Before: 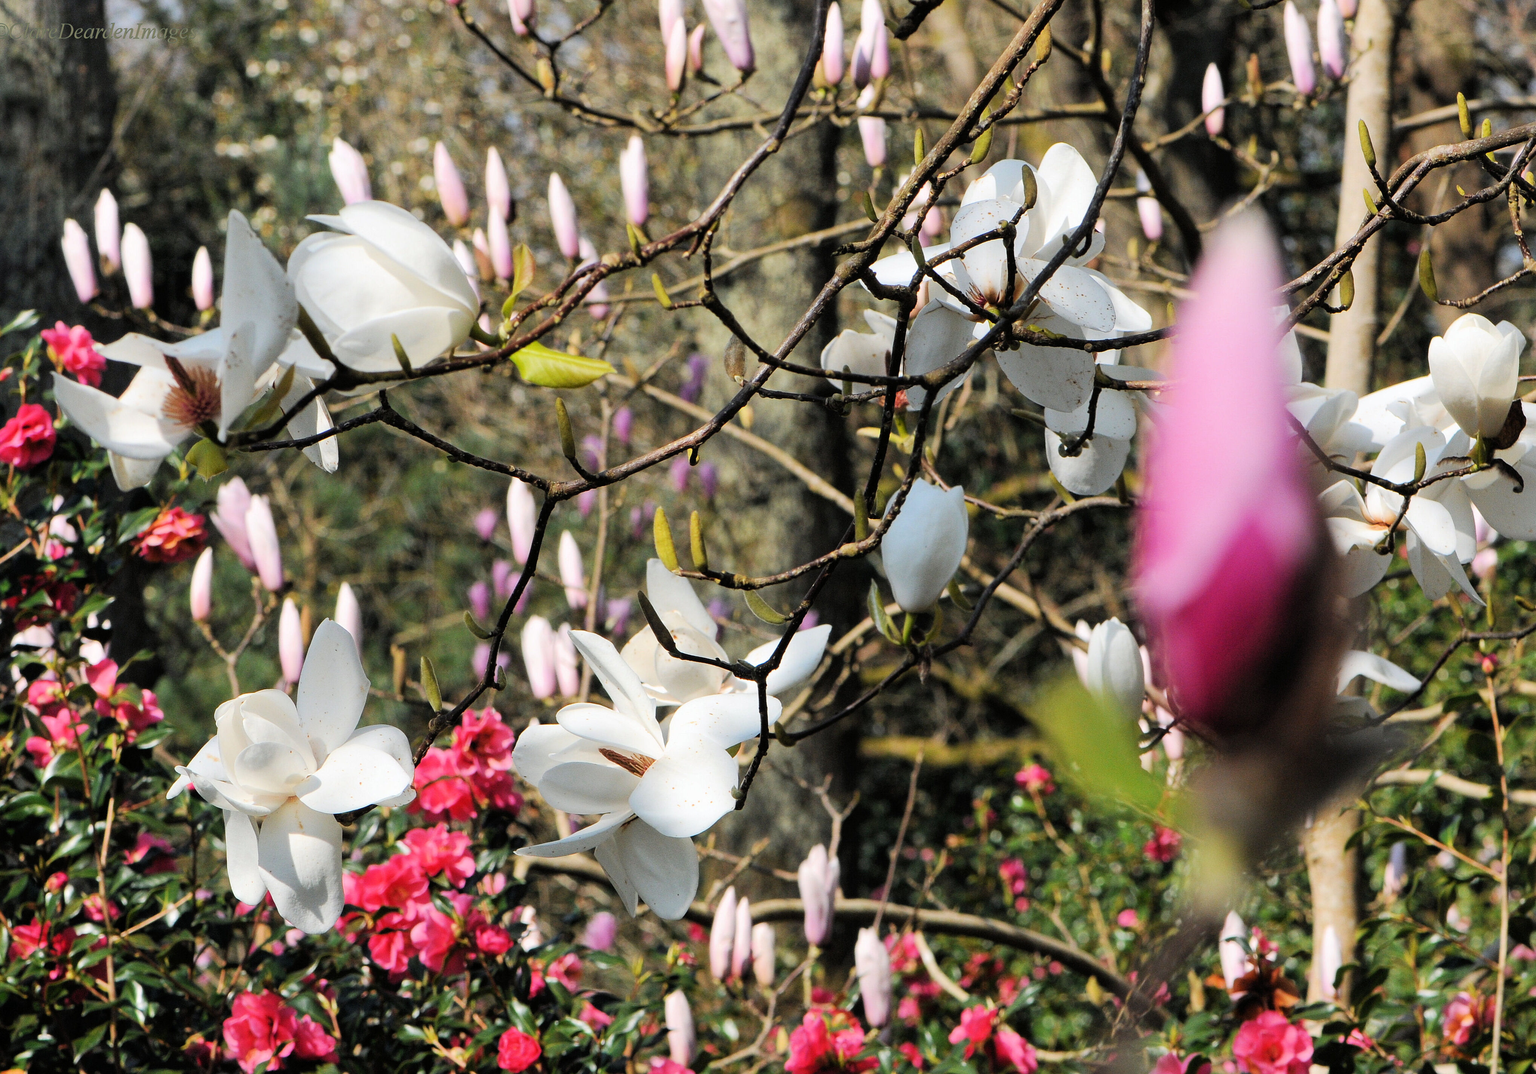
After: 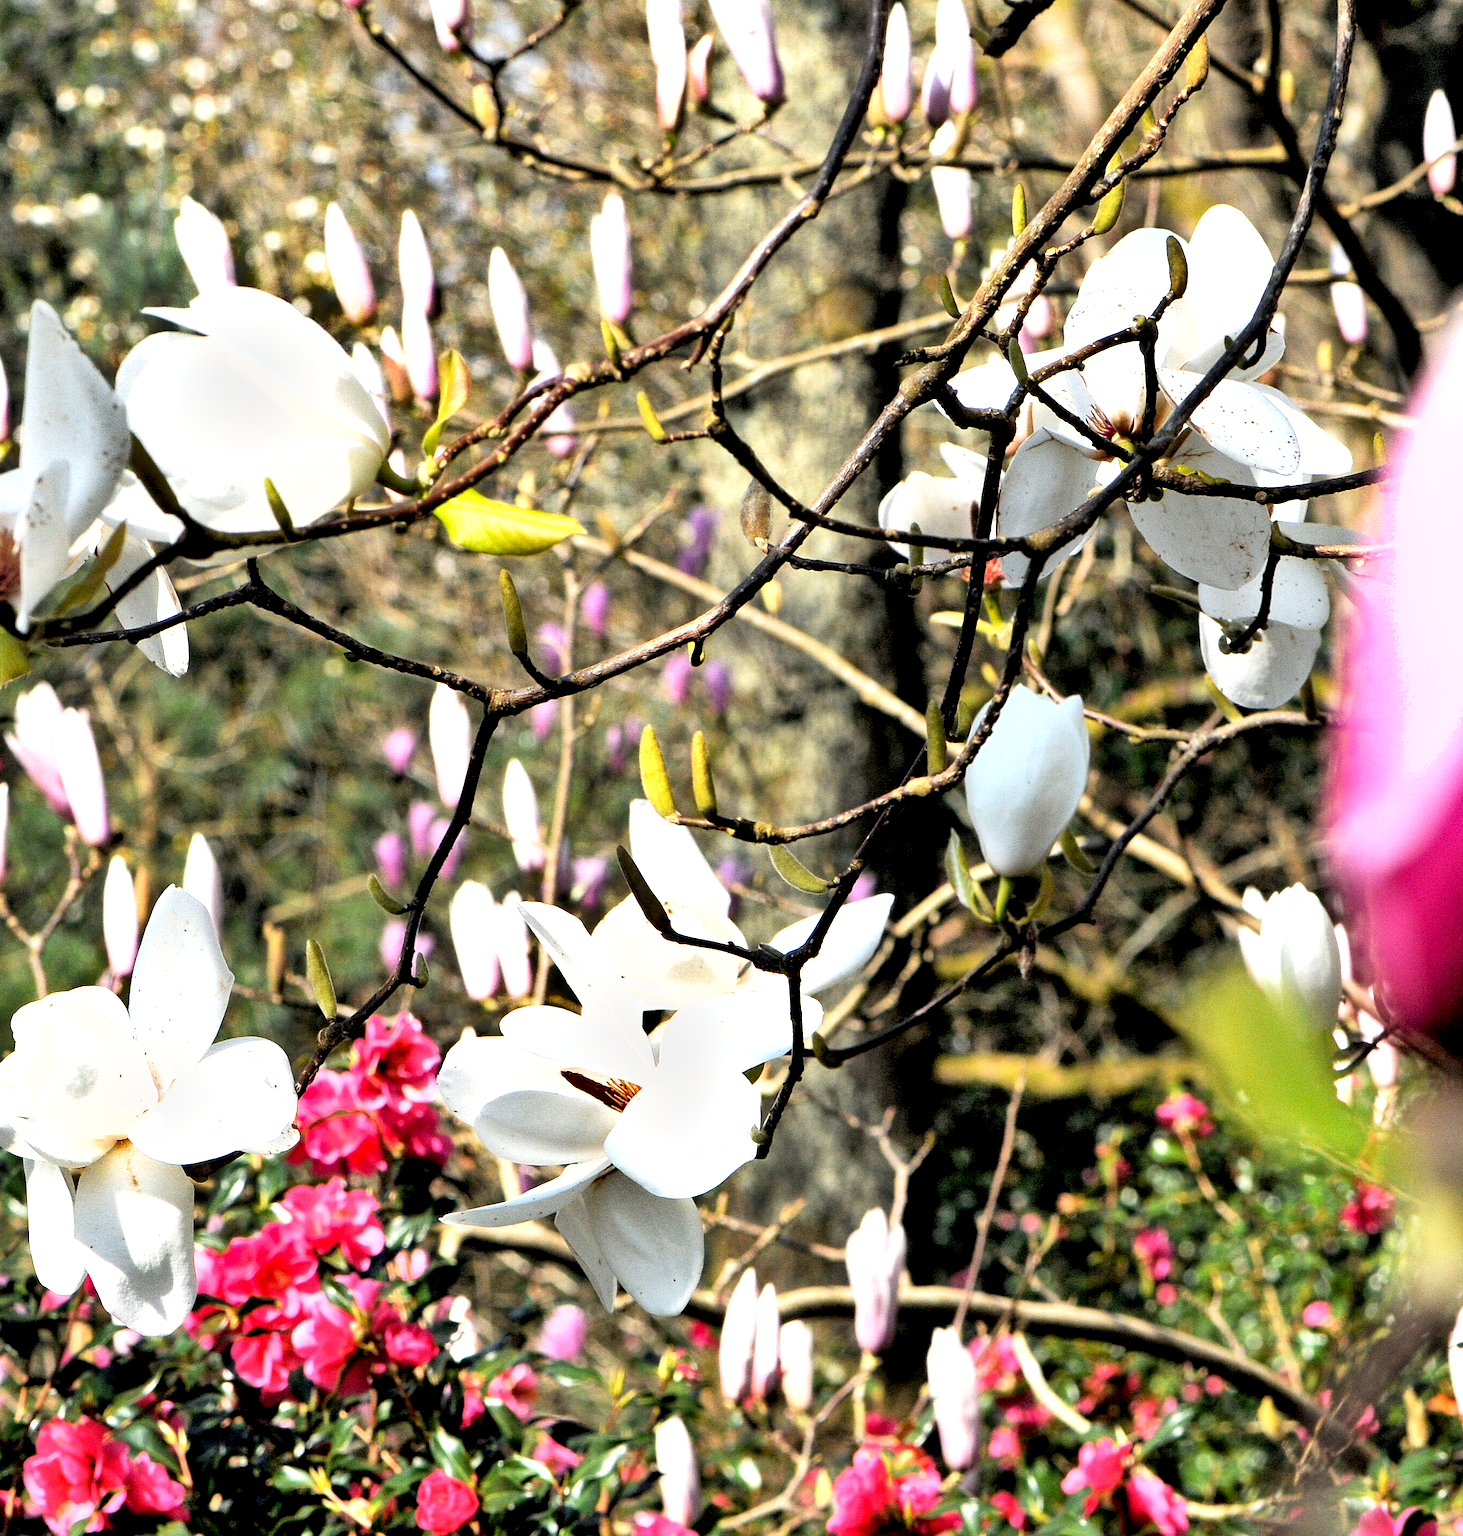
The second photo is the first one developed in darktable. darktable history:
shadows and highlights: low approximation 0.01, soften with gaussian
crop and rotate: left 13.461%, right 19.902%
exposure: black level correction 0.008, exposure 0.972 EV, compensate exposure bias true, compensate highlight preservation false
